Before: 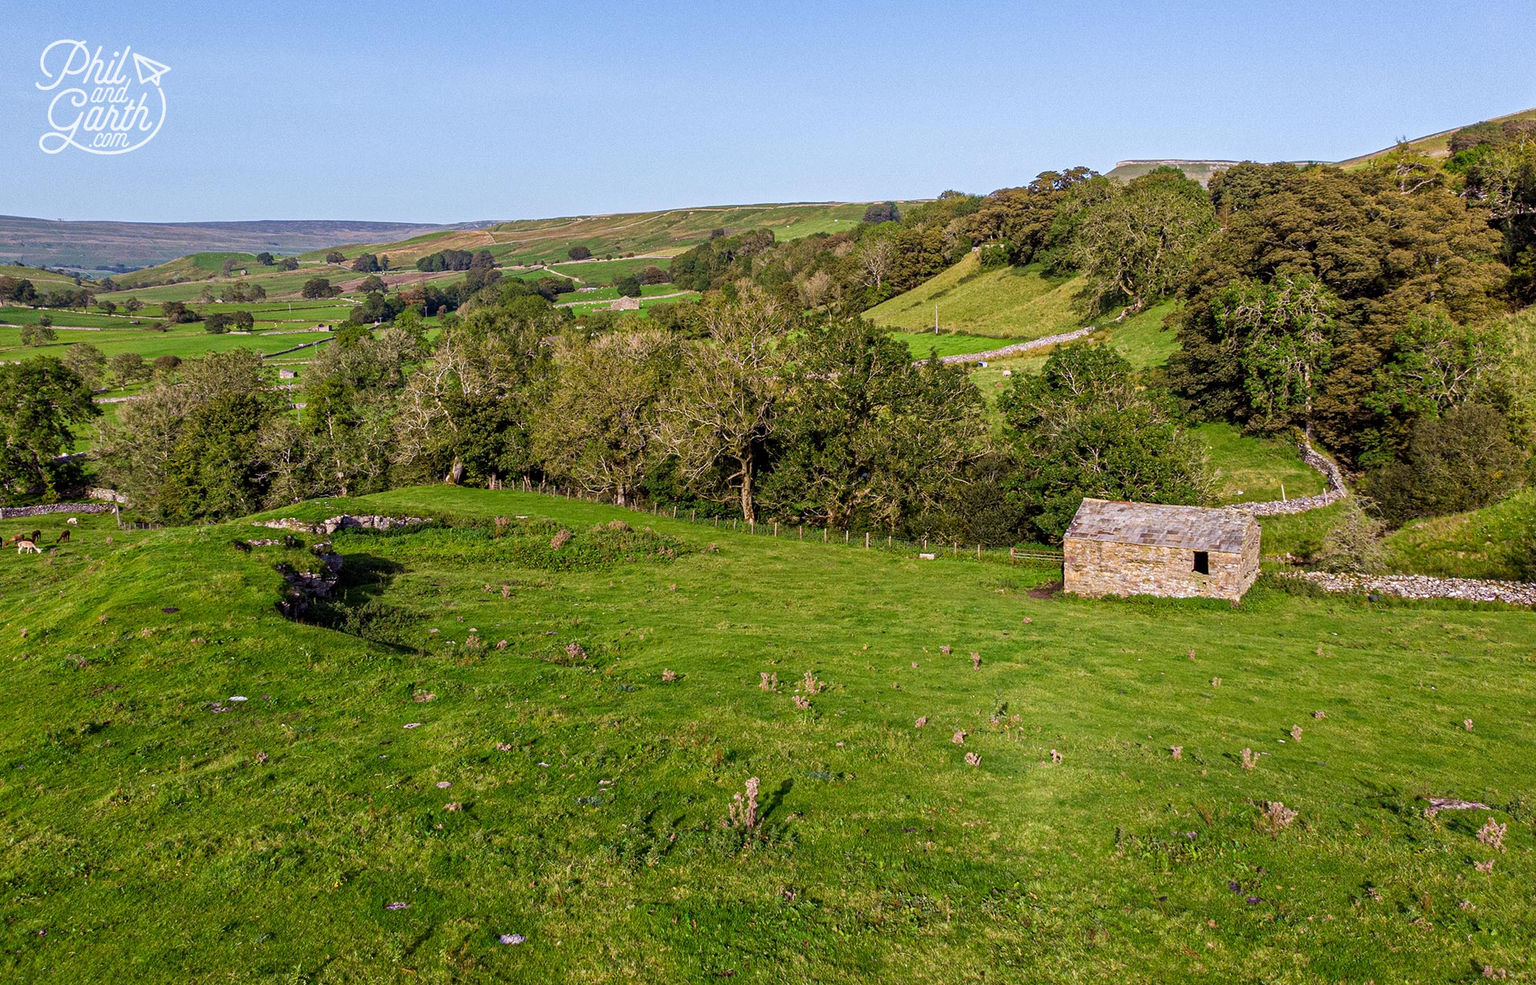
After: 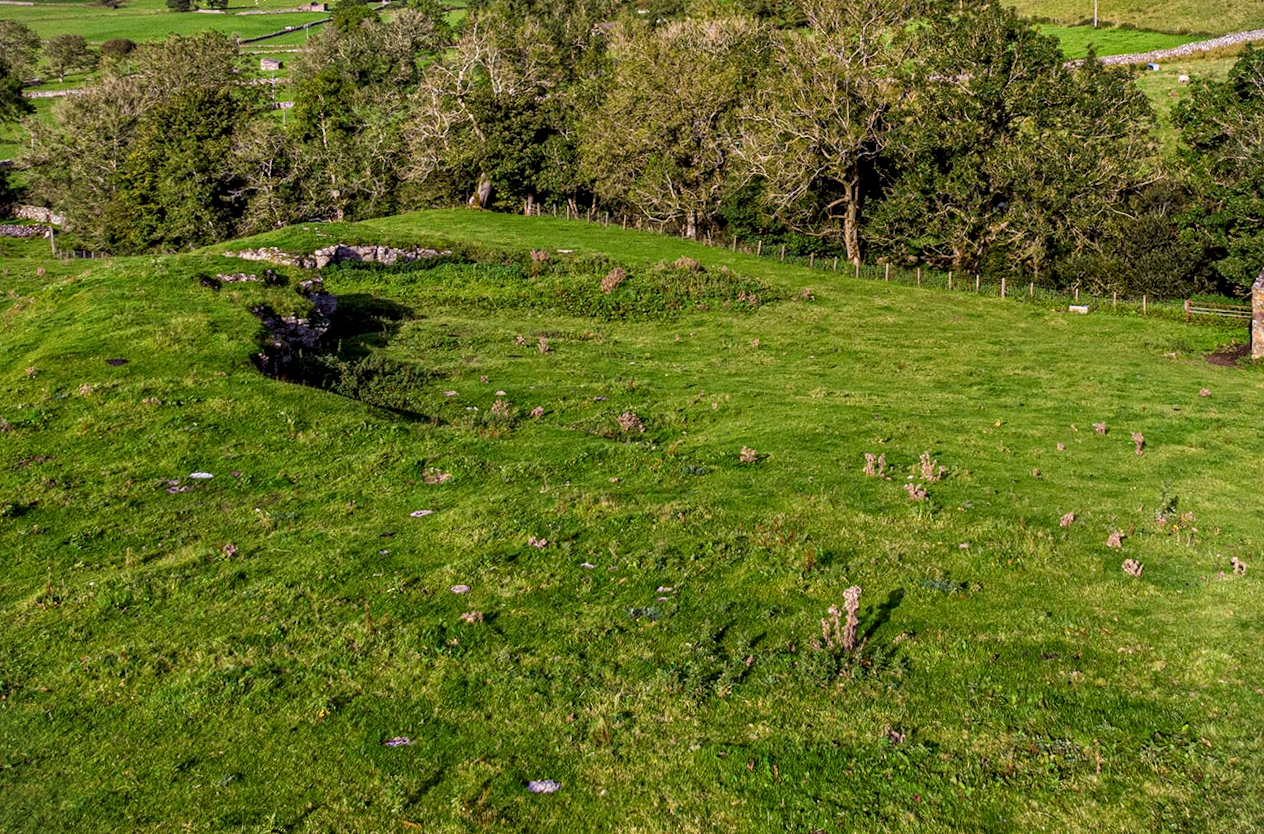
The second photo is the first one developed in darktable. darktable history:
crop and rotate: angle -0.945°, left 3.826%, top 31.559%, right 29.691%
vignetting: fall-off start 99.73%, brightness -0.411, saturation -0.29
shadows and highlights: shadows 36.17, highlights -28.13, soften with gaussian
local contrast: on, module defaults
